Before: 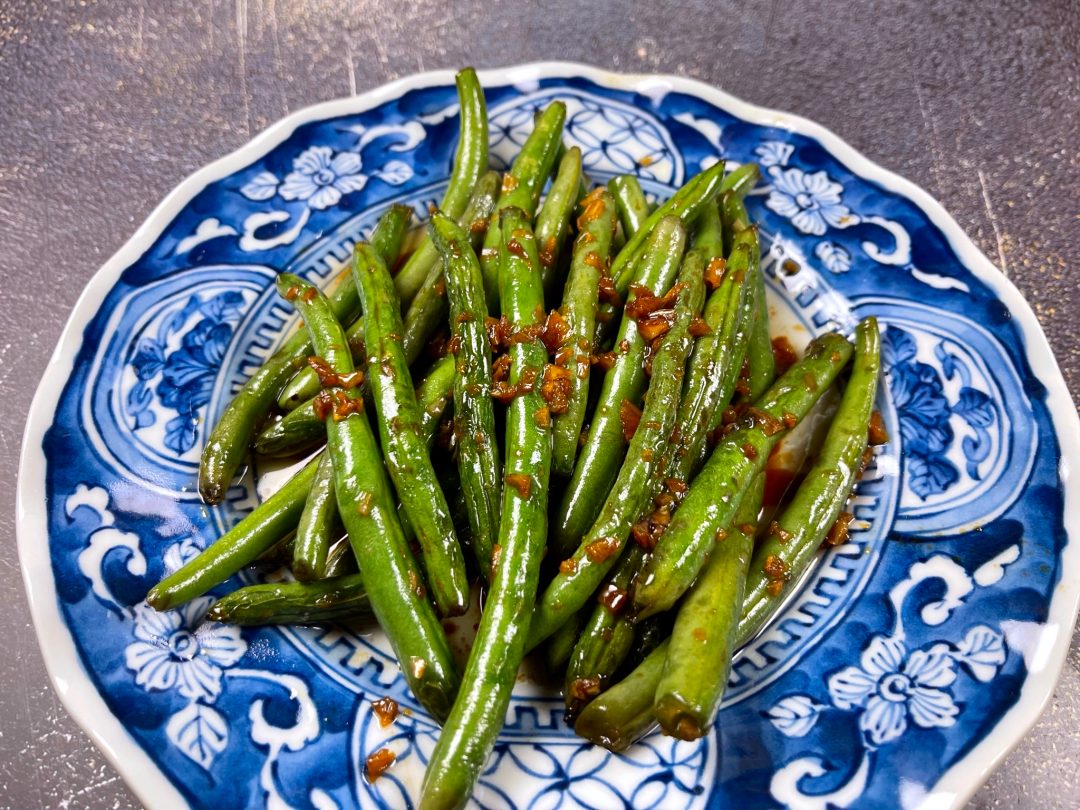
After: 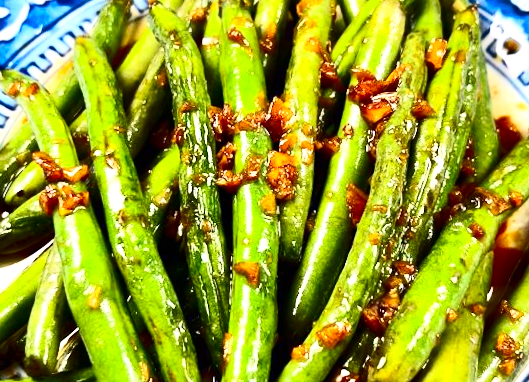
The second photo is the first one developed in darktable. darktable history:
exposure: black level correction 0, exposure 1 EV, compensate exposure bias true, compensate highlight preservation false
contrast brightness saturation: contrast 0.4, brightness 0.05, saturation 0.25
crop: left 25%, top 25%, right 25%, bottom 25%
rotate and perspective: rotation -2°, crop left 0.022, crop right 0.978, crop top 0.049, crop bottom 0.951
white balance: red 1, blue 1
